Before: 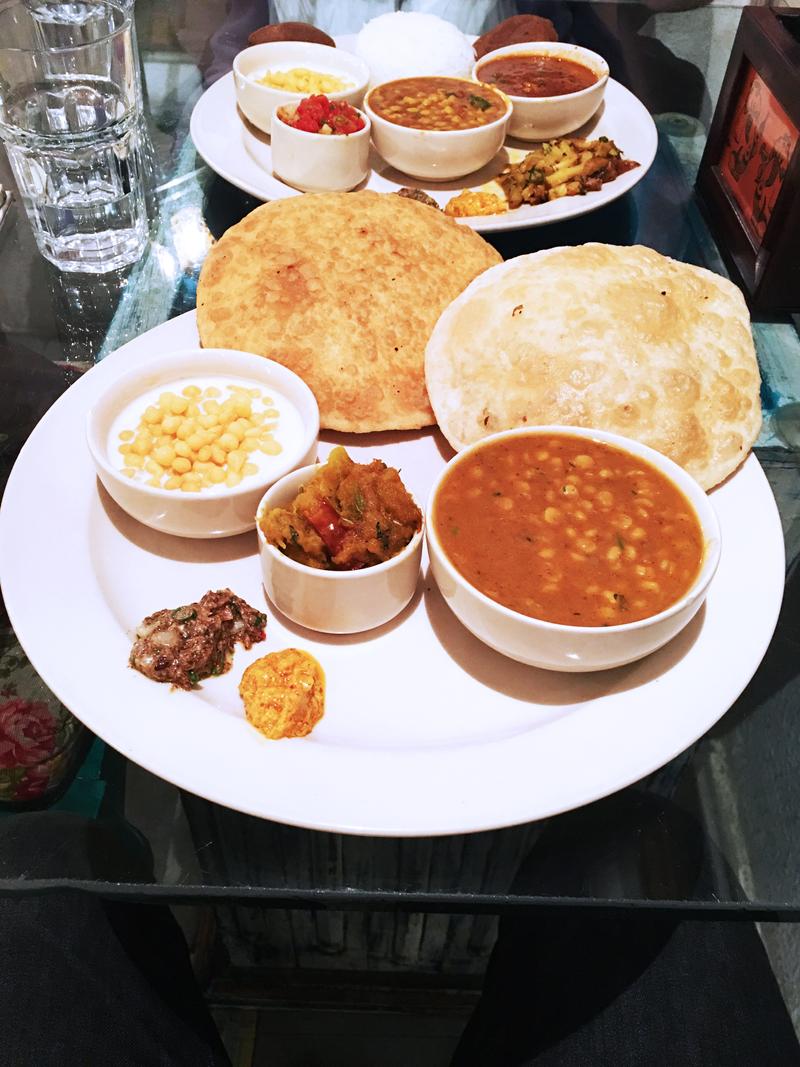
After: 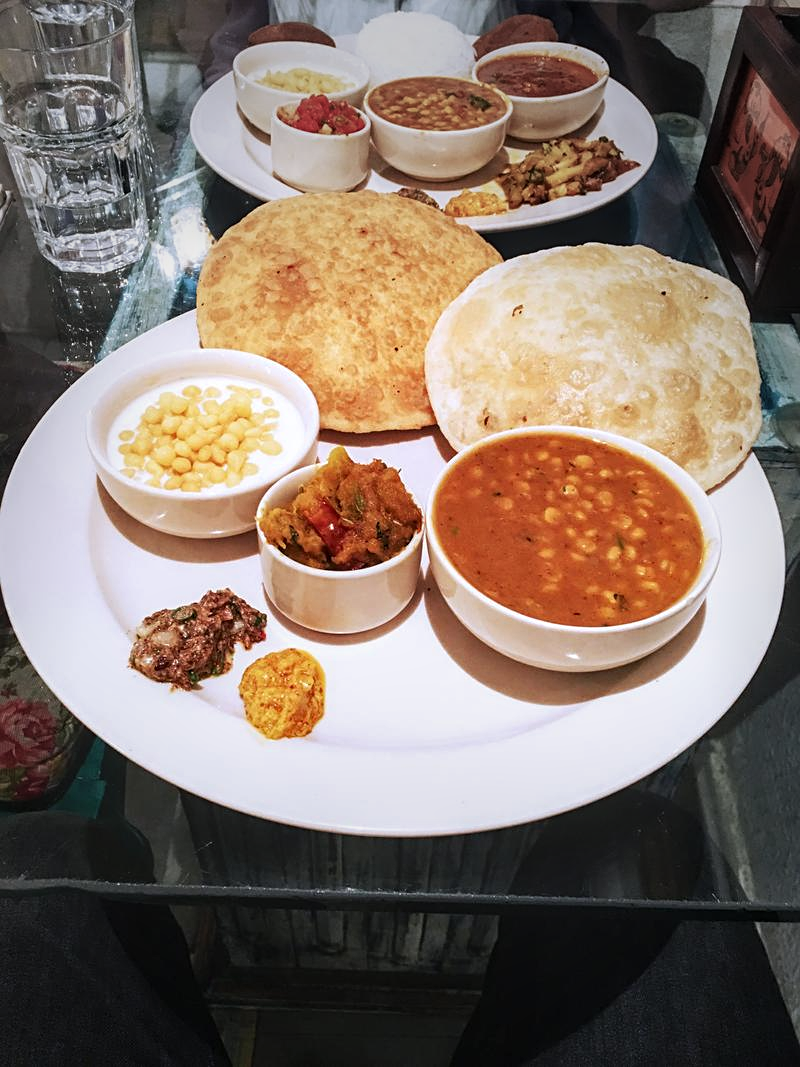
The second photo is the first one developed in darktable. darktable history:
exposure: compensate highlight preservation false
vignetting: brightness -0.411, saturation -0.289, center (-0.027, 0.399), automatic ratio true
local contrast: on, module defaults
sharpen: amount 0.211
